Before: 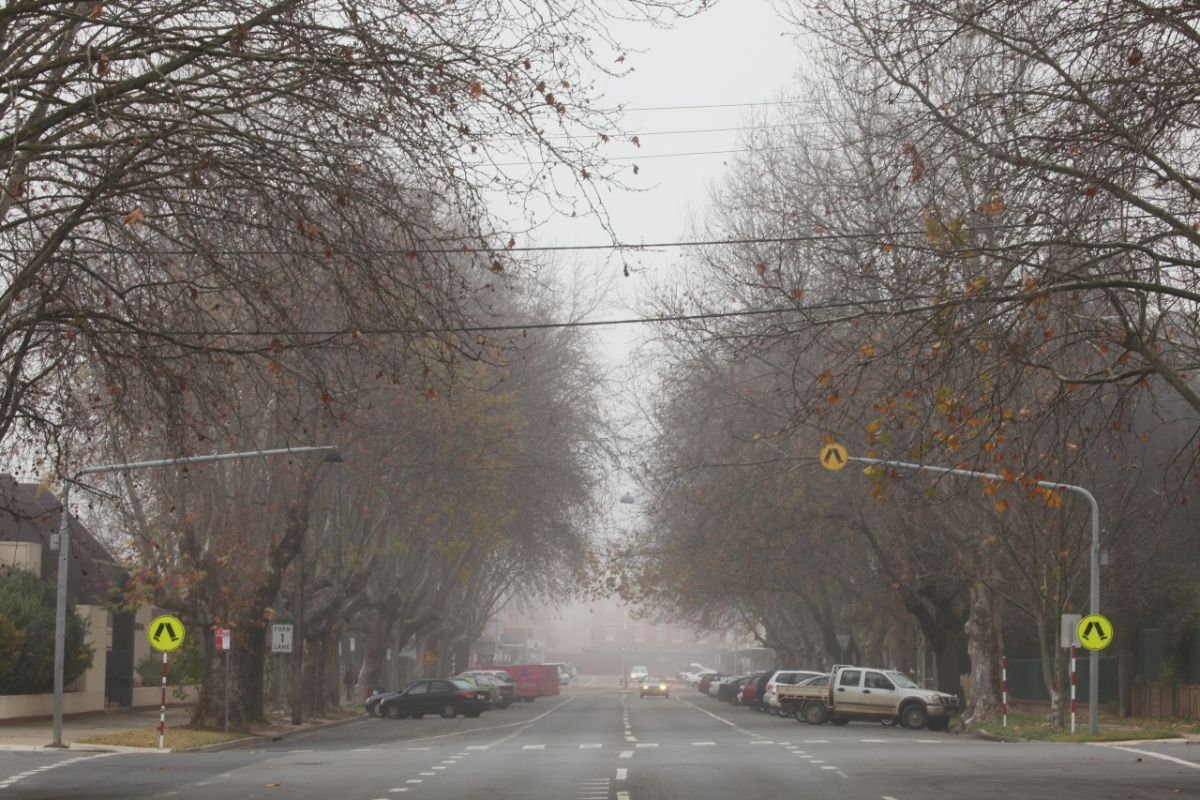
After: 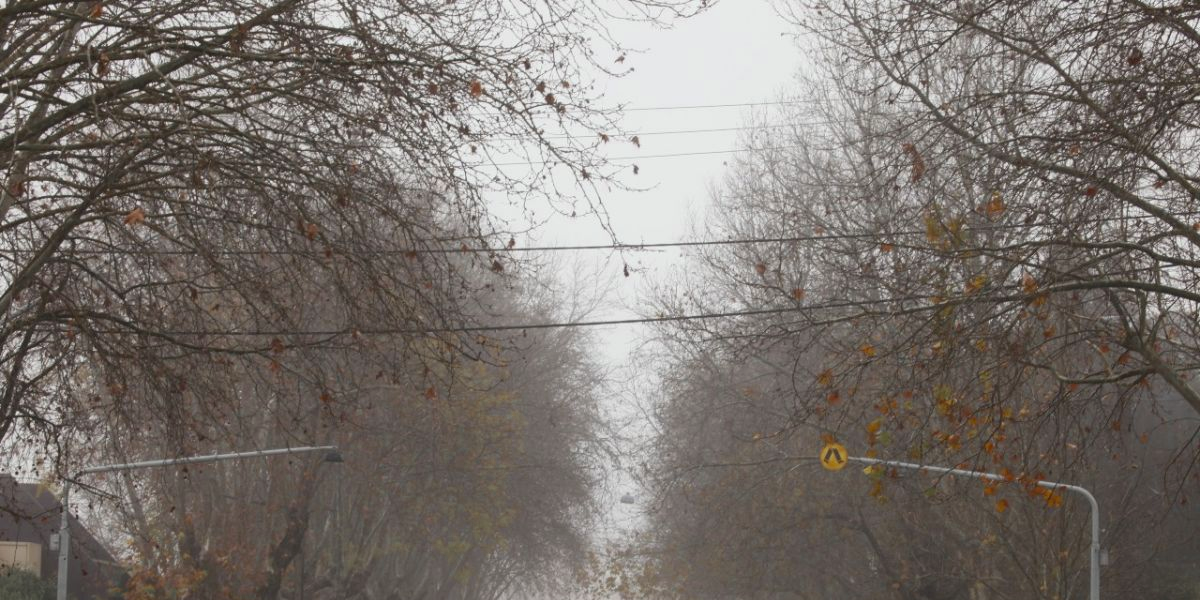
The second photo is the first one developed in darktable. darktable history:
crop: bottom 24.988%
color zones: curves: ch0 [(0.11, 0.396) (0.195, 0.36) (0.25, 0.5) (0.303, 0.412) (0.357, 0.544) (0.75, 0.5) (0.967, 0.328)]; ch1 [(0, 0.468) (0.112, 0.512) (0.202, 0.6) (0.25, 0.5) (0.307, 0.352) (0.357, 0.544) (0.75, 0.5) (0.963, 0.524)]
